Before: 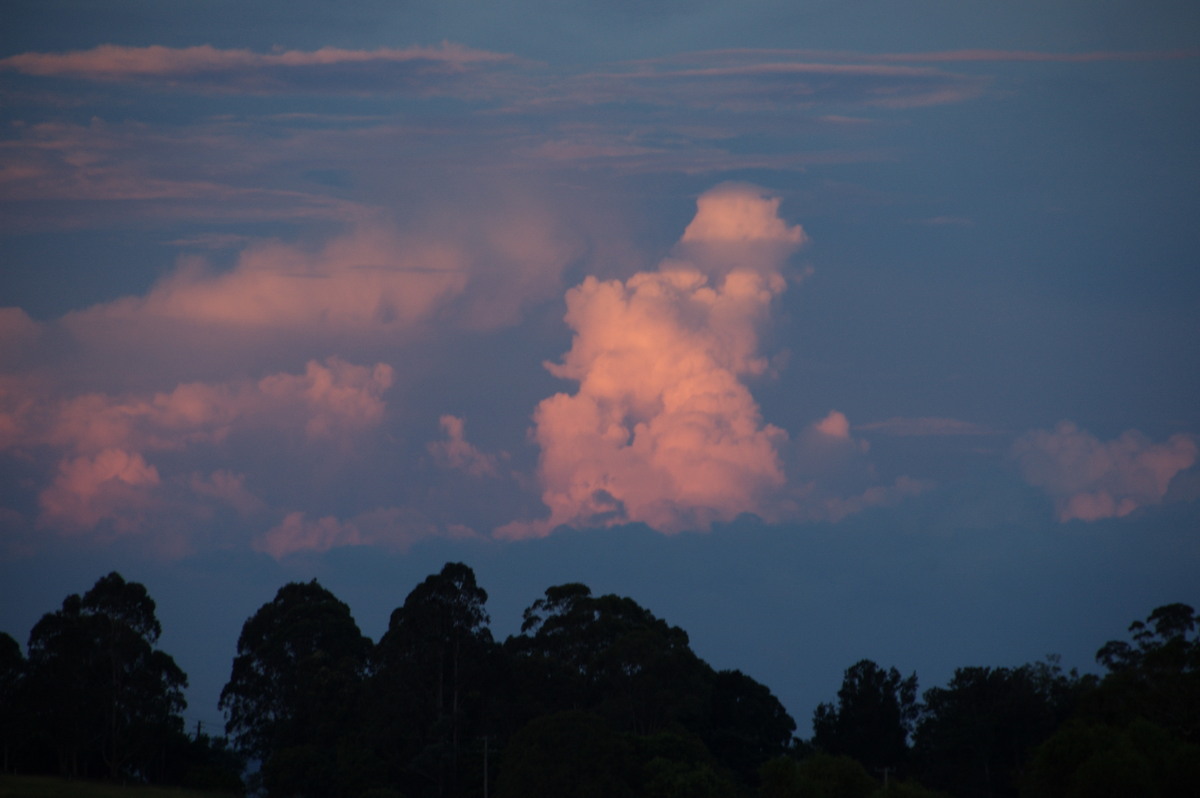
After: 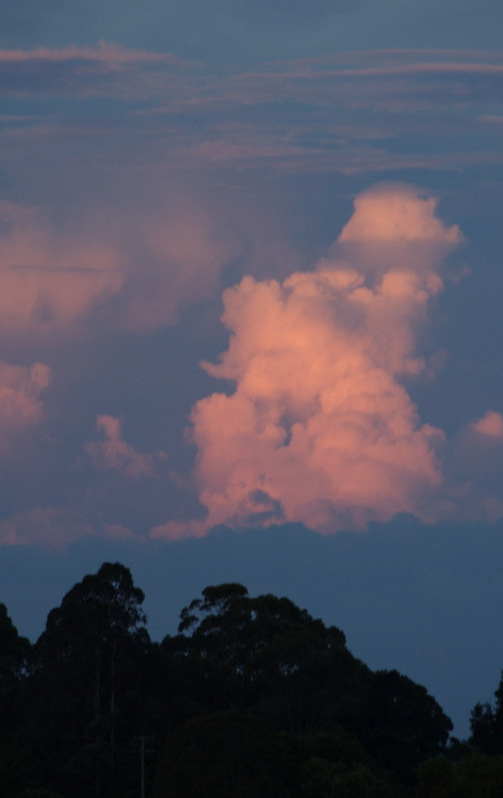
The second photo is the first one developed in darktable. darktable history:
crop: left 28.599%, right 29.439%
